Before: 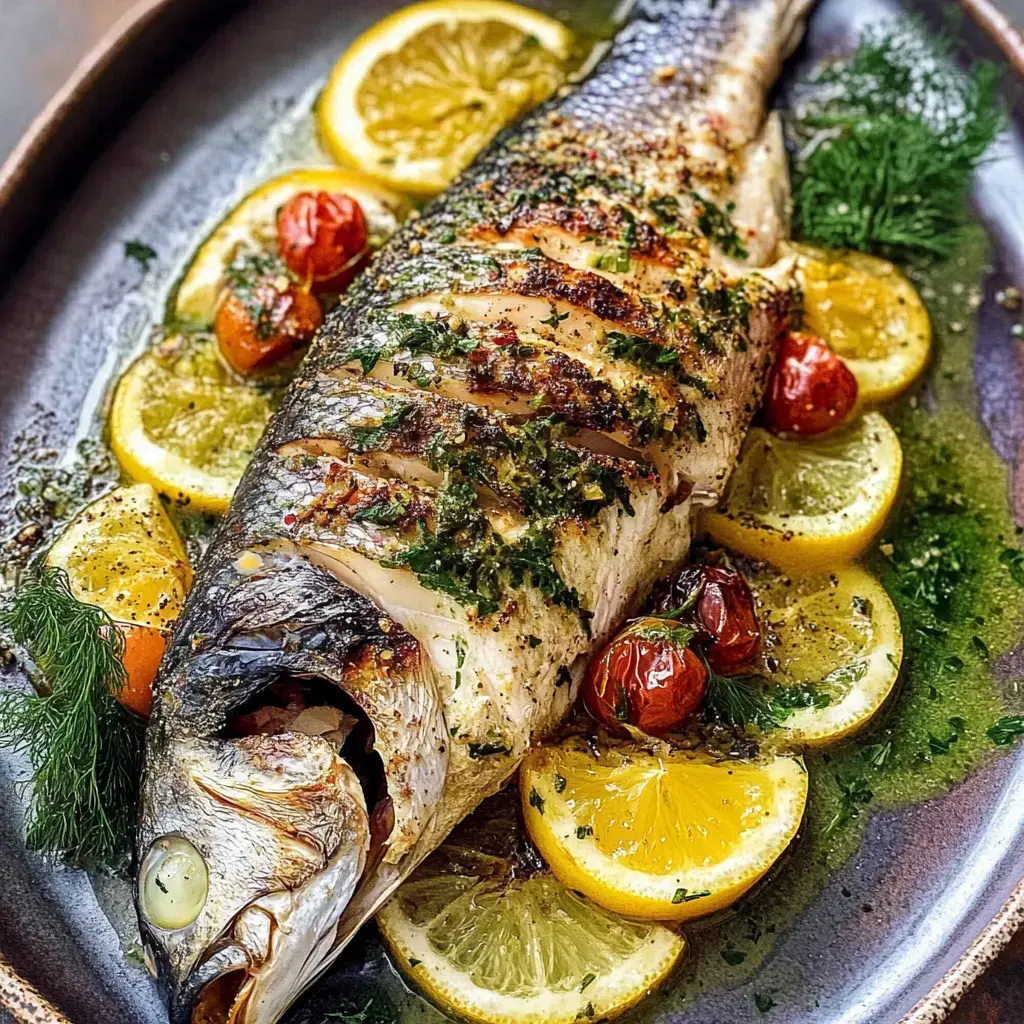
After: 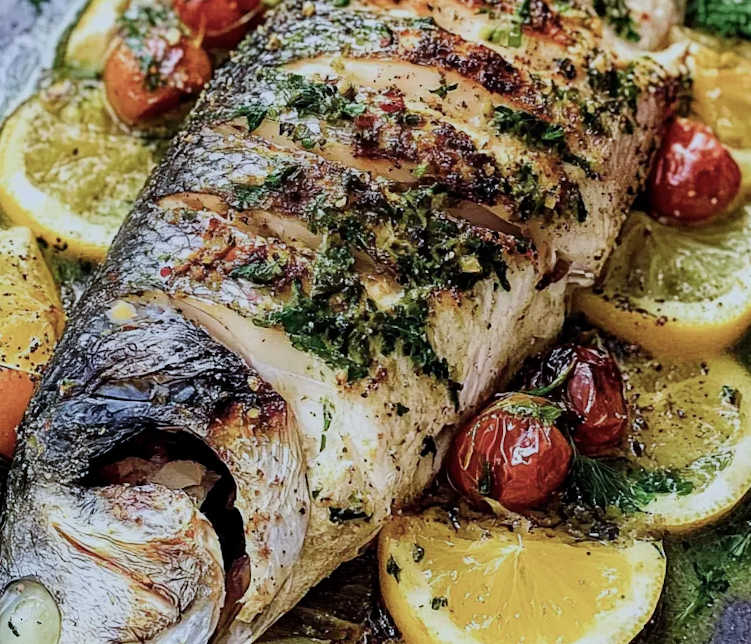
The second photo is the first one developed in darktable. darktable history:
filmic rgb: black relative exposure -7.98 EV, white relative exposure 3.96 EV, hardness 4.16, contrast 0.995
color calibration: x 0.372, y 0.386, temperature 4286.8 K, gamut compression 2.98
crop and rotate: angle -3.77°, left 9.757%, top 21.107%, right 12.222%, bottom 11.991%
